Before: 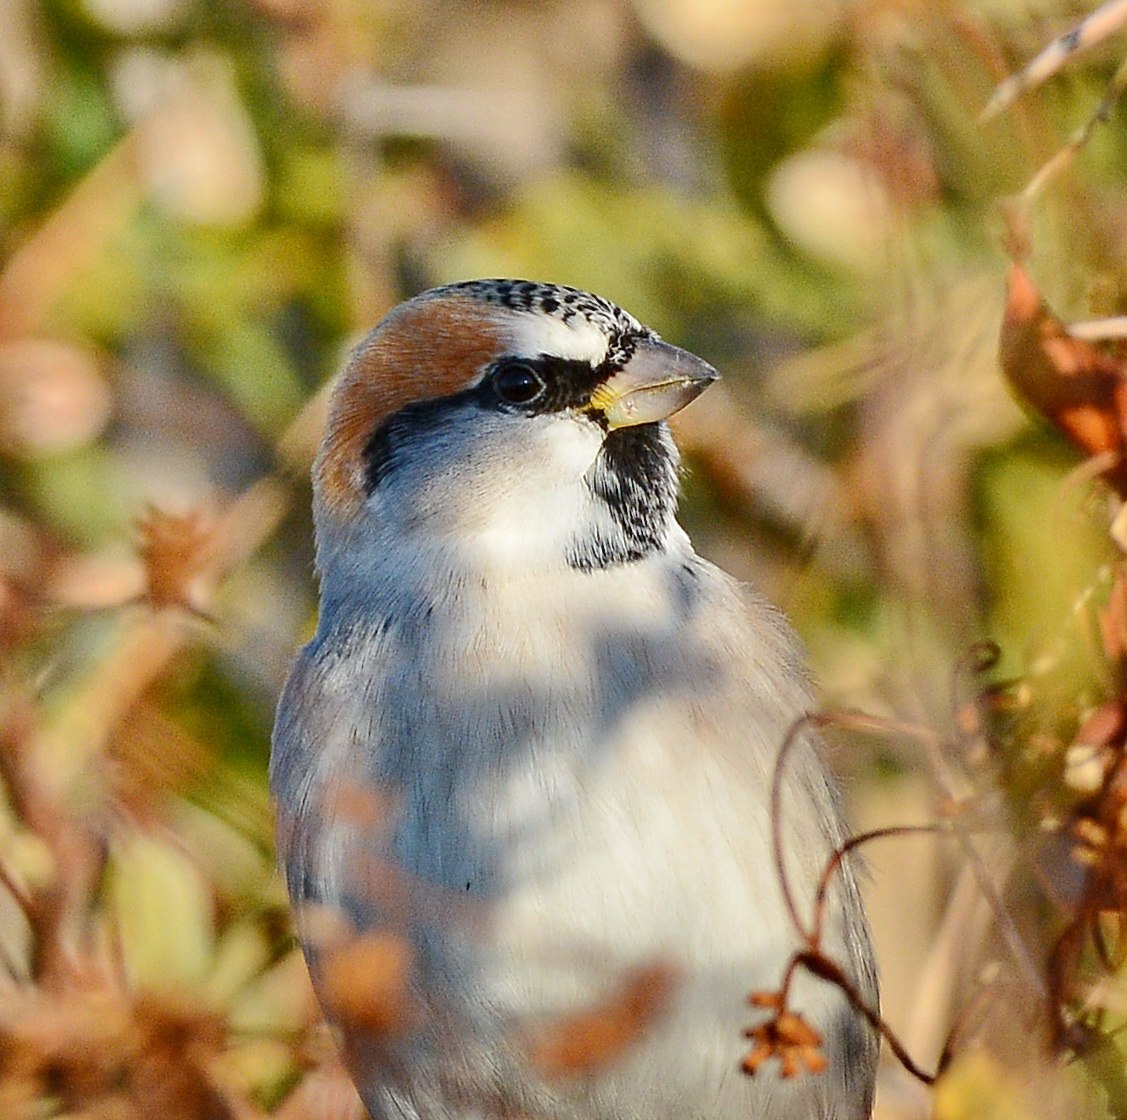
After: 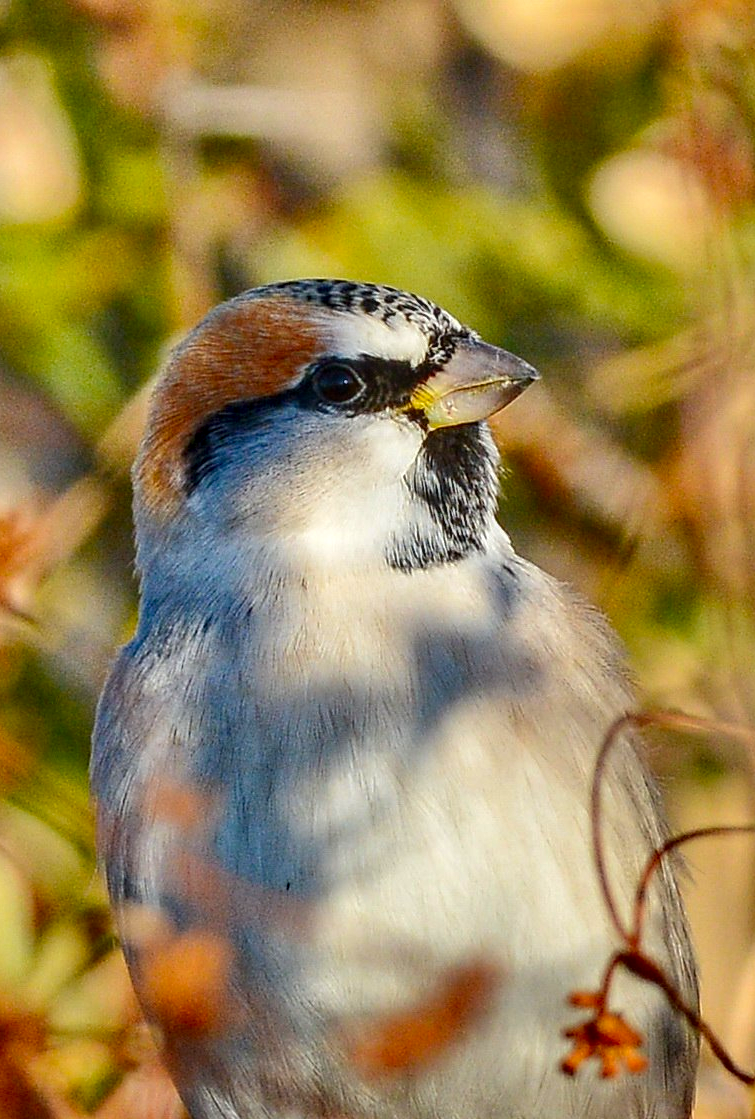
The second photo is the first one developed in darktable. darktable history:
local contrast: on, module defaults
crop and rotate: left 15.977%, right 17.028%
shadows and highlights: soften with gaussian
contrast brightness saturation: brightness -0.024, saturation 0.362
